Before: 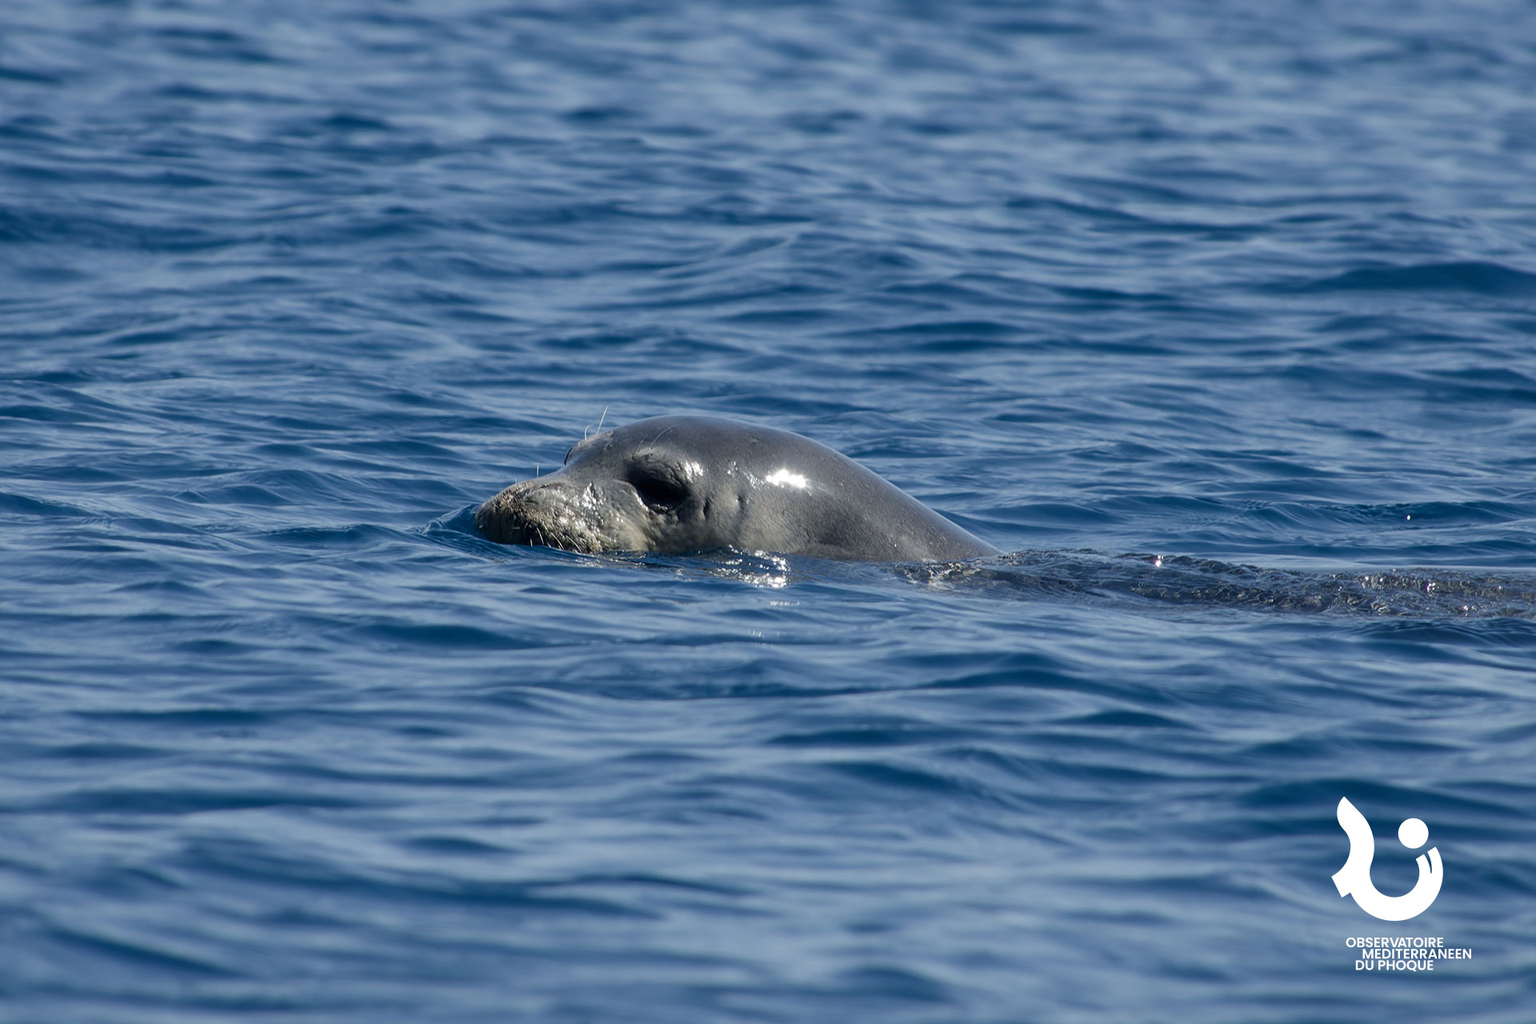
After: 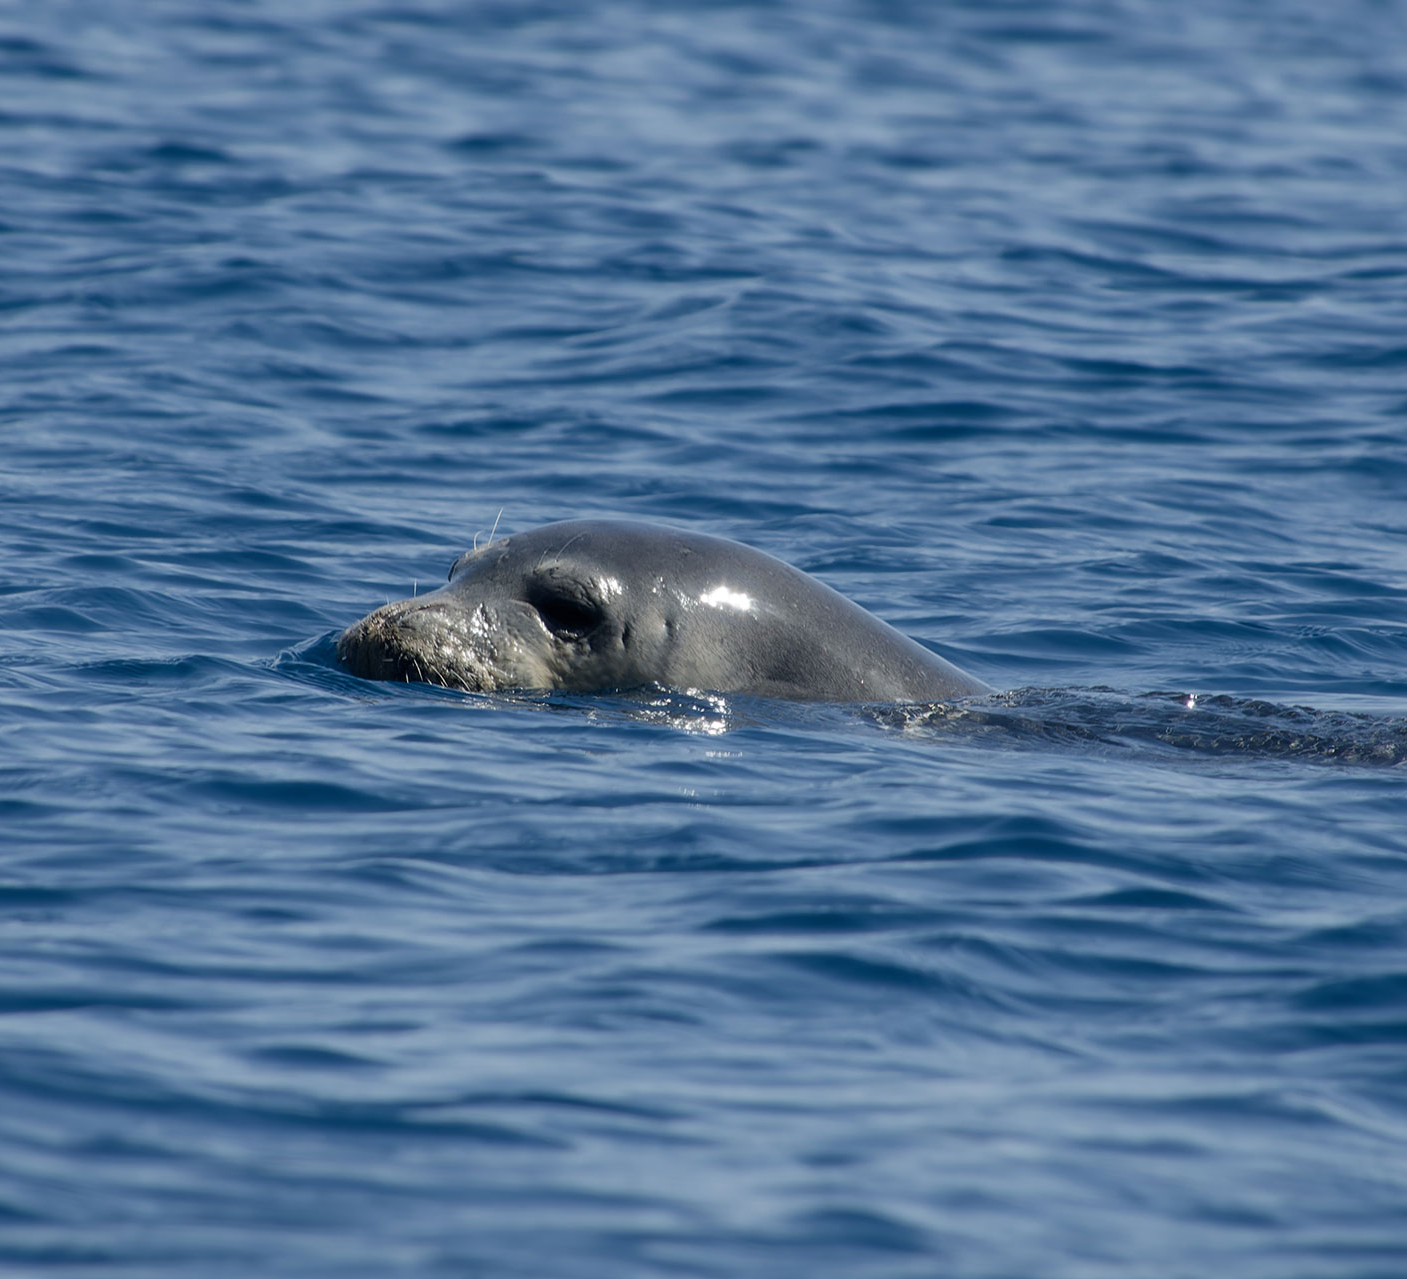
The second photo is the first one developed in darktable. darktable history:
crop: left 13.426%, right 13.274%
